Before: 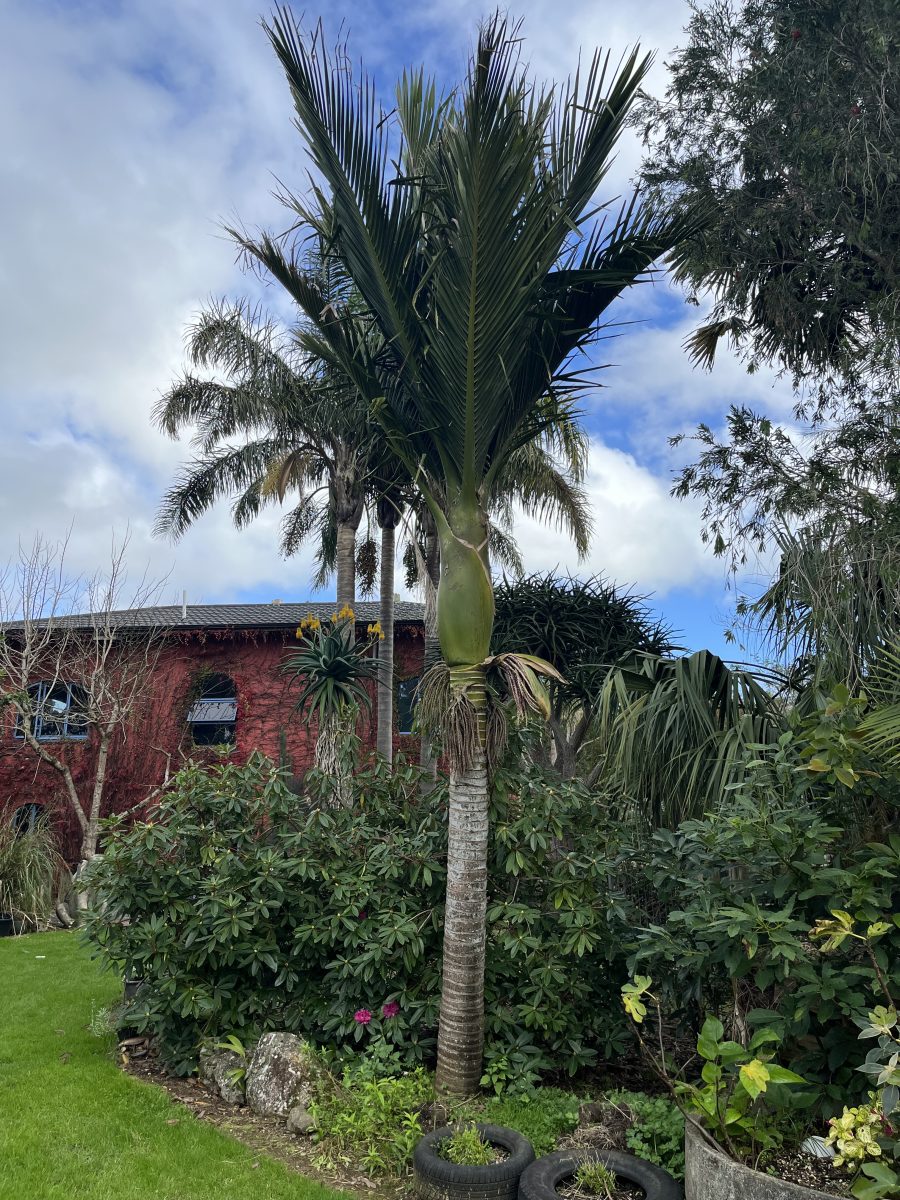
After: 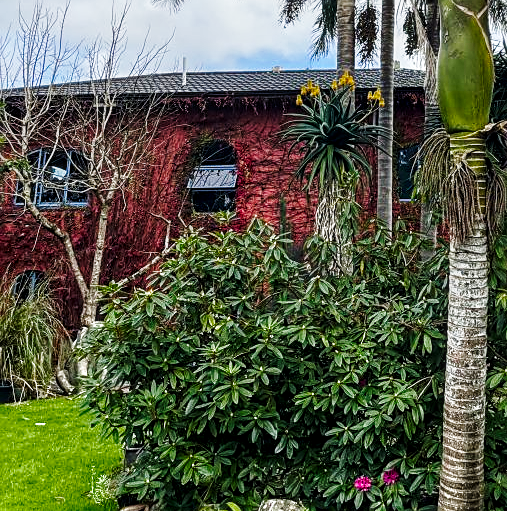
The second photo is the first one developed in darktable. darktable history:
crop: top 44.483%, right 43.593%, bottom 12.892%
exposure: compensate highlight preservation false
sharpen: on, module defaults
graduated density: on, module defaults
color balance rgb: perceptual saturation grading › highlights -29.58%, perceptual saturation grading › mid-tones 29.47%, perceptual saturation grading › shadows 59.73%, perceptual brilliance grading › global brilliance -17.79%, perceptual brilliance grading › highlights 28.73%, global vibrance 15.44%
base curve: curves: ch0 [(0, 0) (0.028, 0.03) (0.121, 0.232) (0.46, 0.748) (0.859, 0.968) (1, 1)], preserve colors none
local contrast: highlights 61%, detail 143%, midtone range 0.428
